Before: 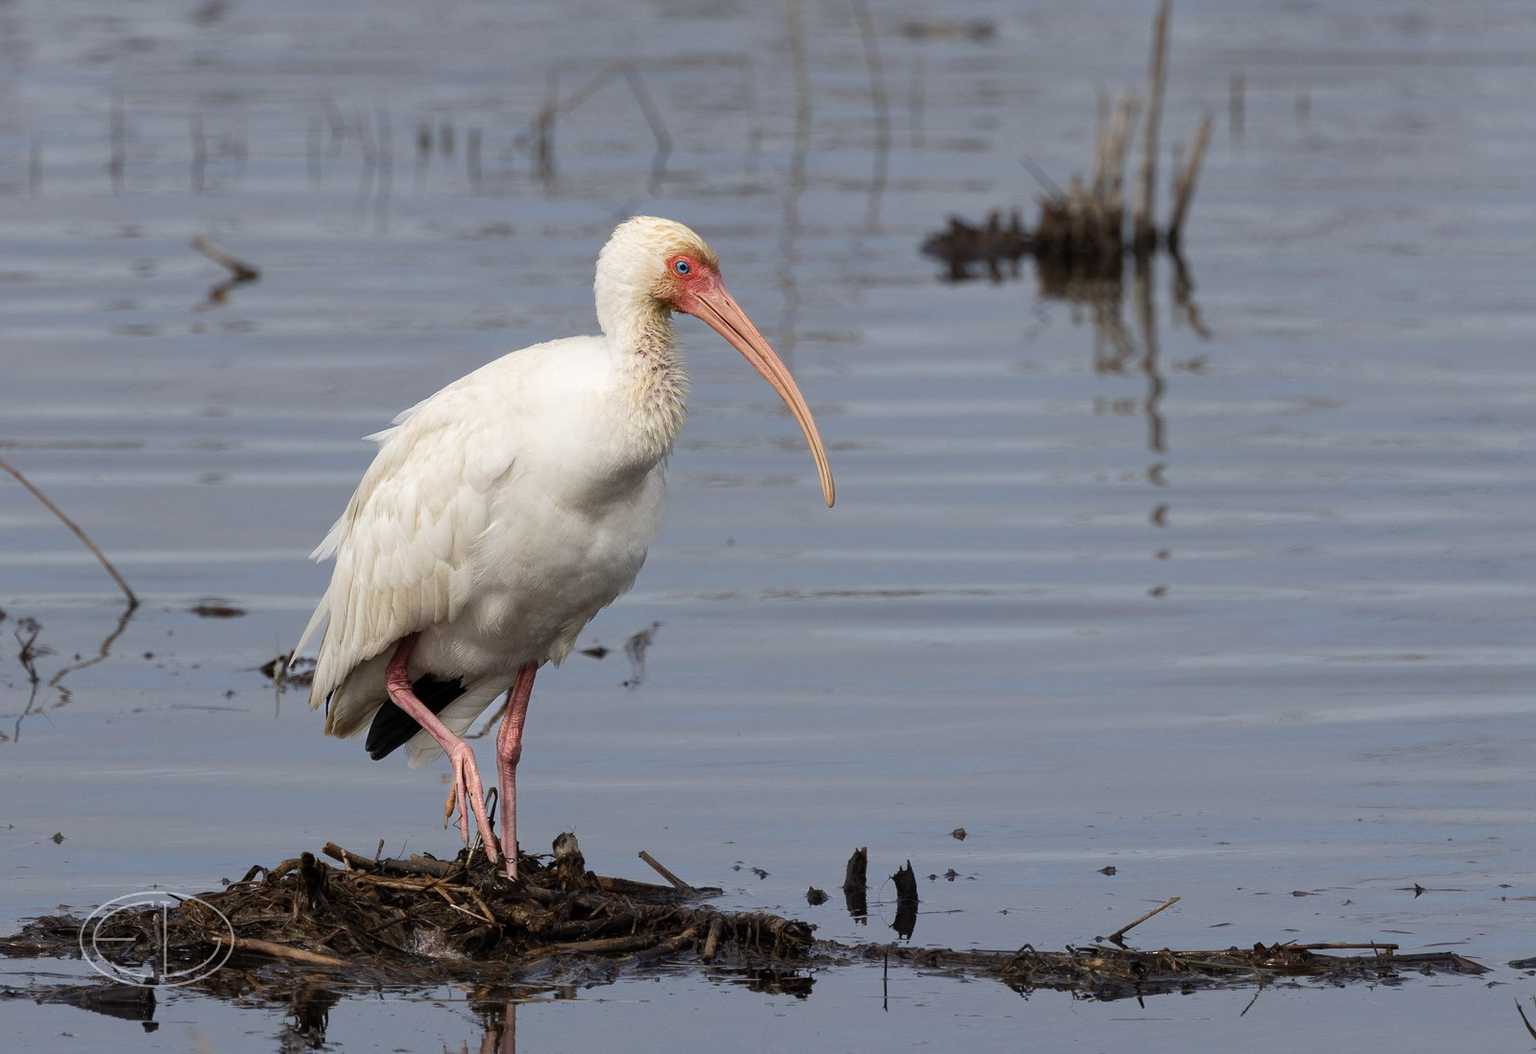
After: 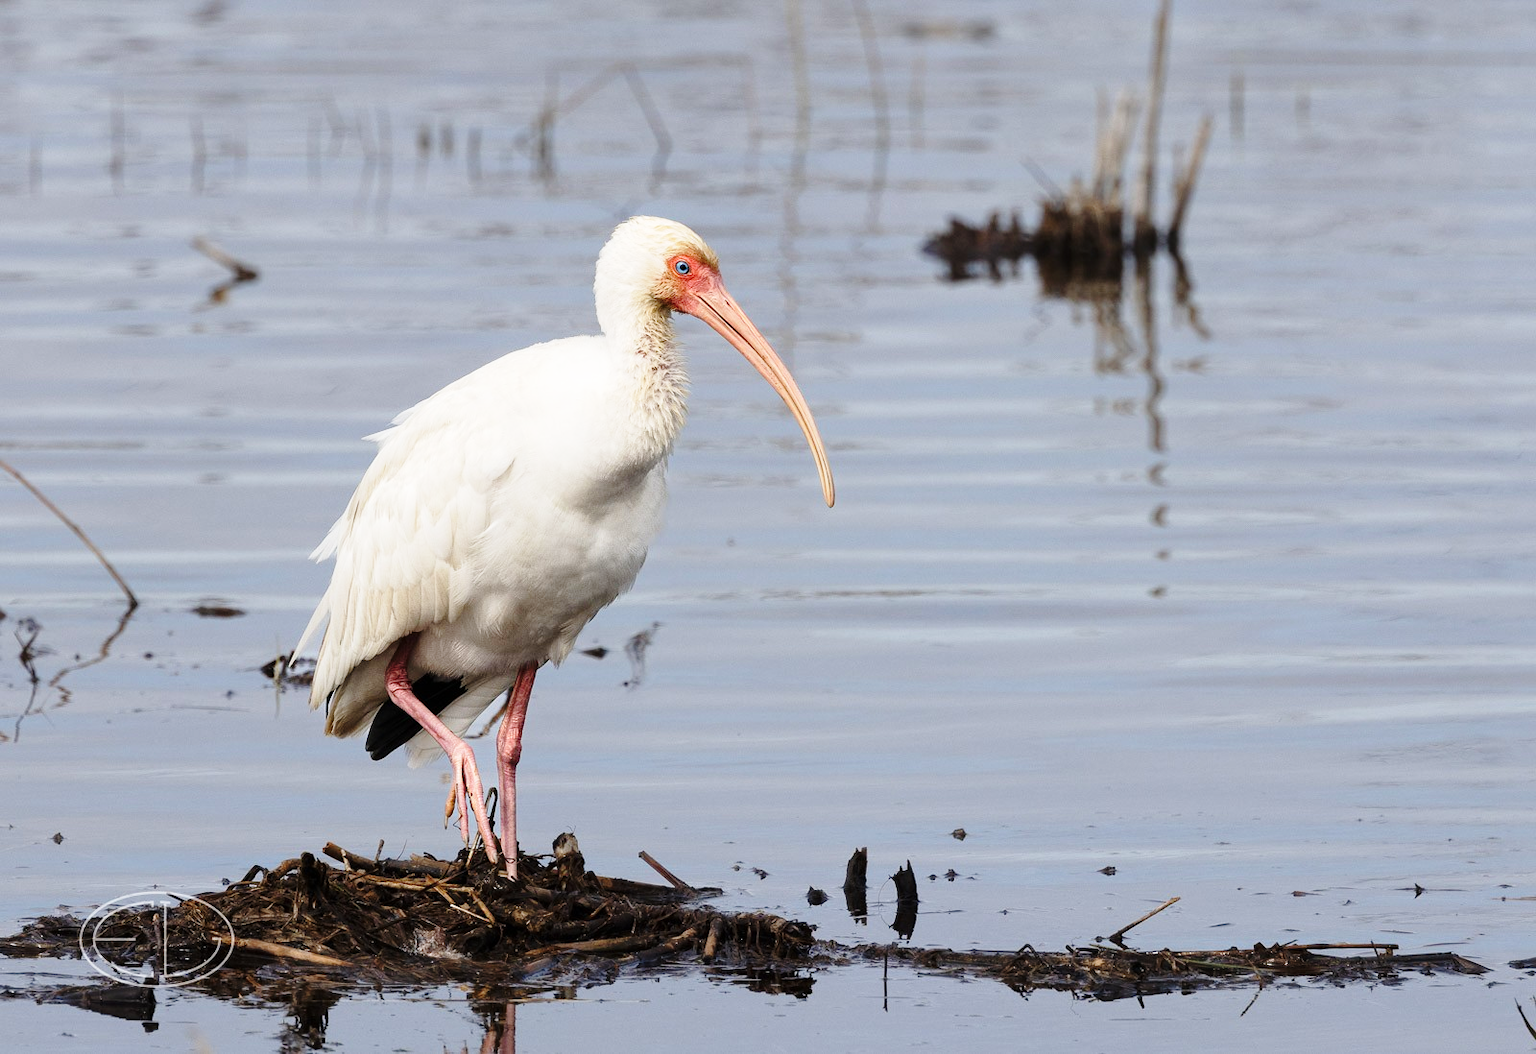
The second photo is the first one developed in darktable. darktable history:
exposure: compensate highlight preservation false
base curve: curves: ch0 [(0, 0) (0.028, 0.03) (0.121, 0.232) (0.46, 0.748) (0.859, 0.968) (1, 1)], preserve colors none
